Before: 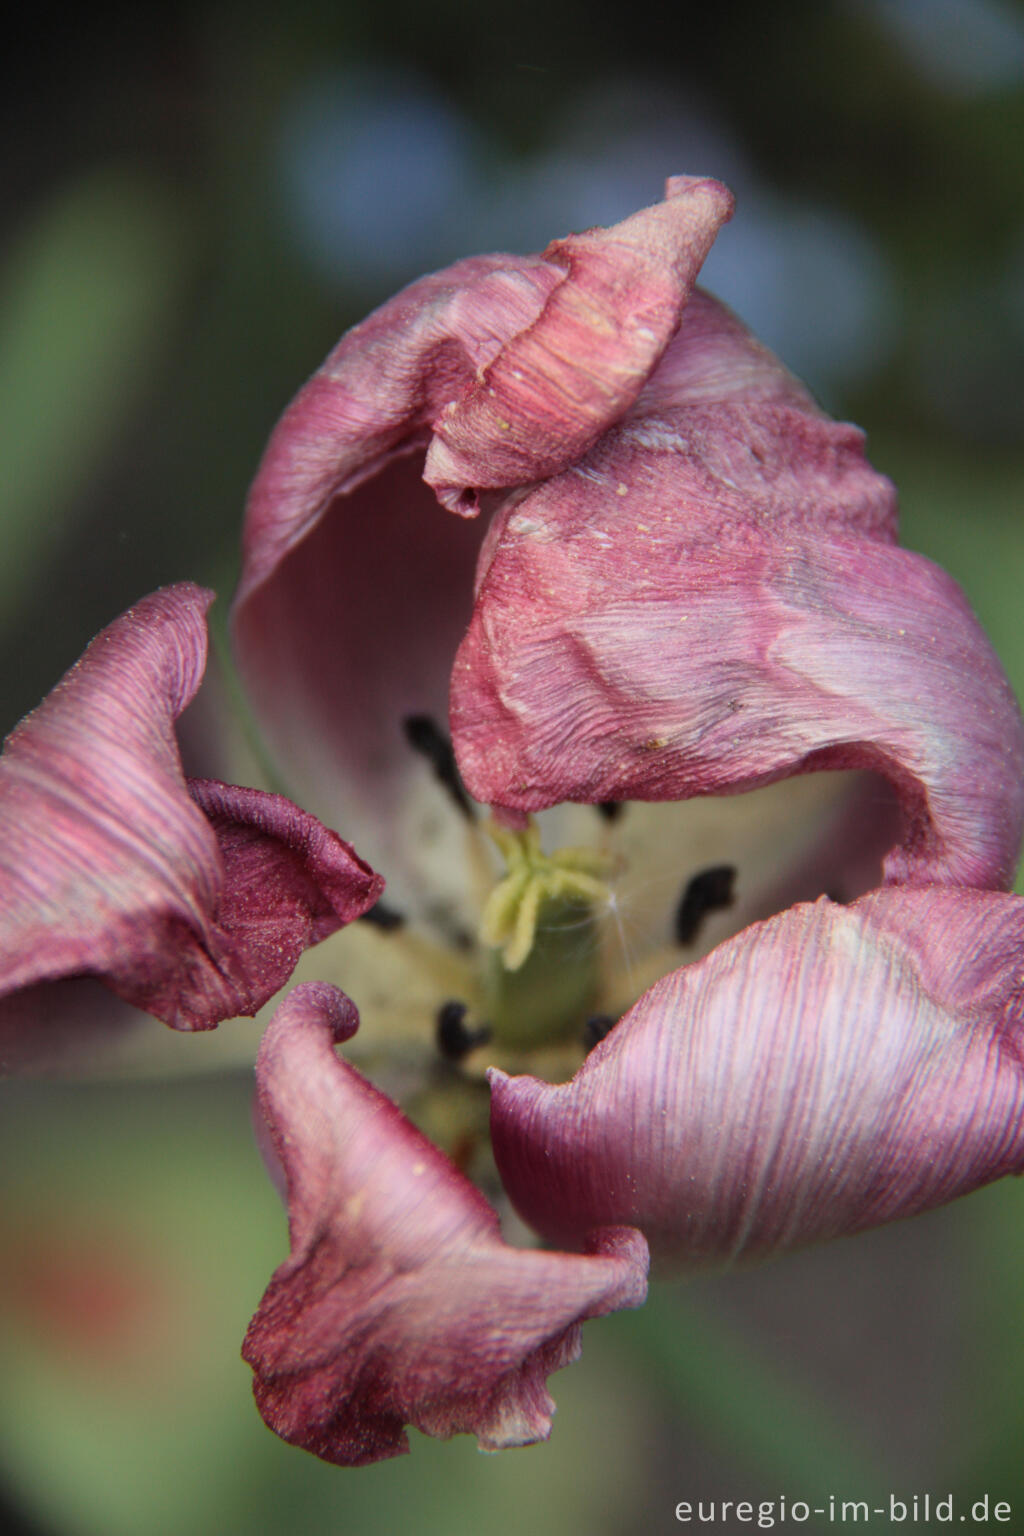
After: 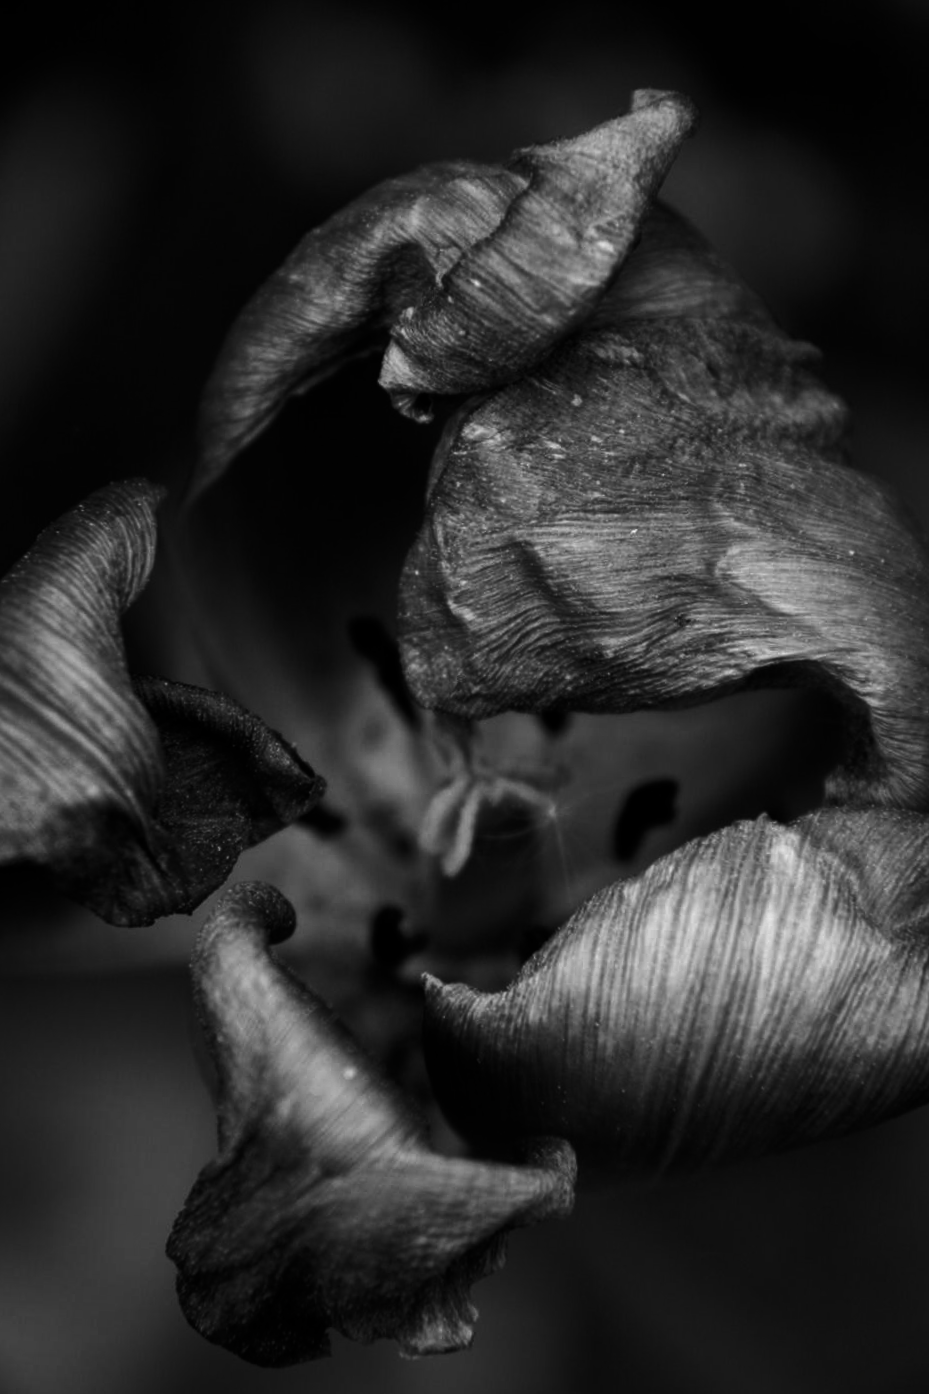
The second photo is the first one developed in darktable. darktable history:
contrast brightness saturation: contrast 0.018, brightness -0.981, saturation -1
crop and rotate: angle -1.99°, left 3.117%, top 3.806%, right 1.455%, bottom 0.731%
shadows and highlights: shadows 25.95, highlights -48.28, soften with gaussian
exposure: exposure -0.045 EV, compensate exposure bias true, compensate highlight preservation false
